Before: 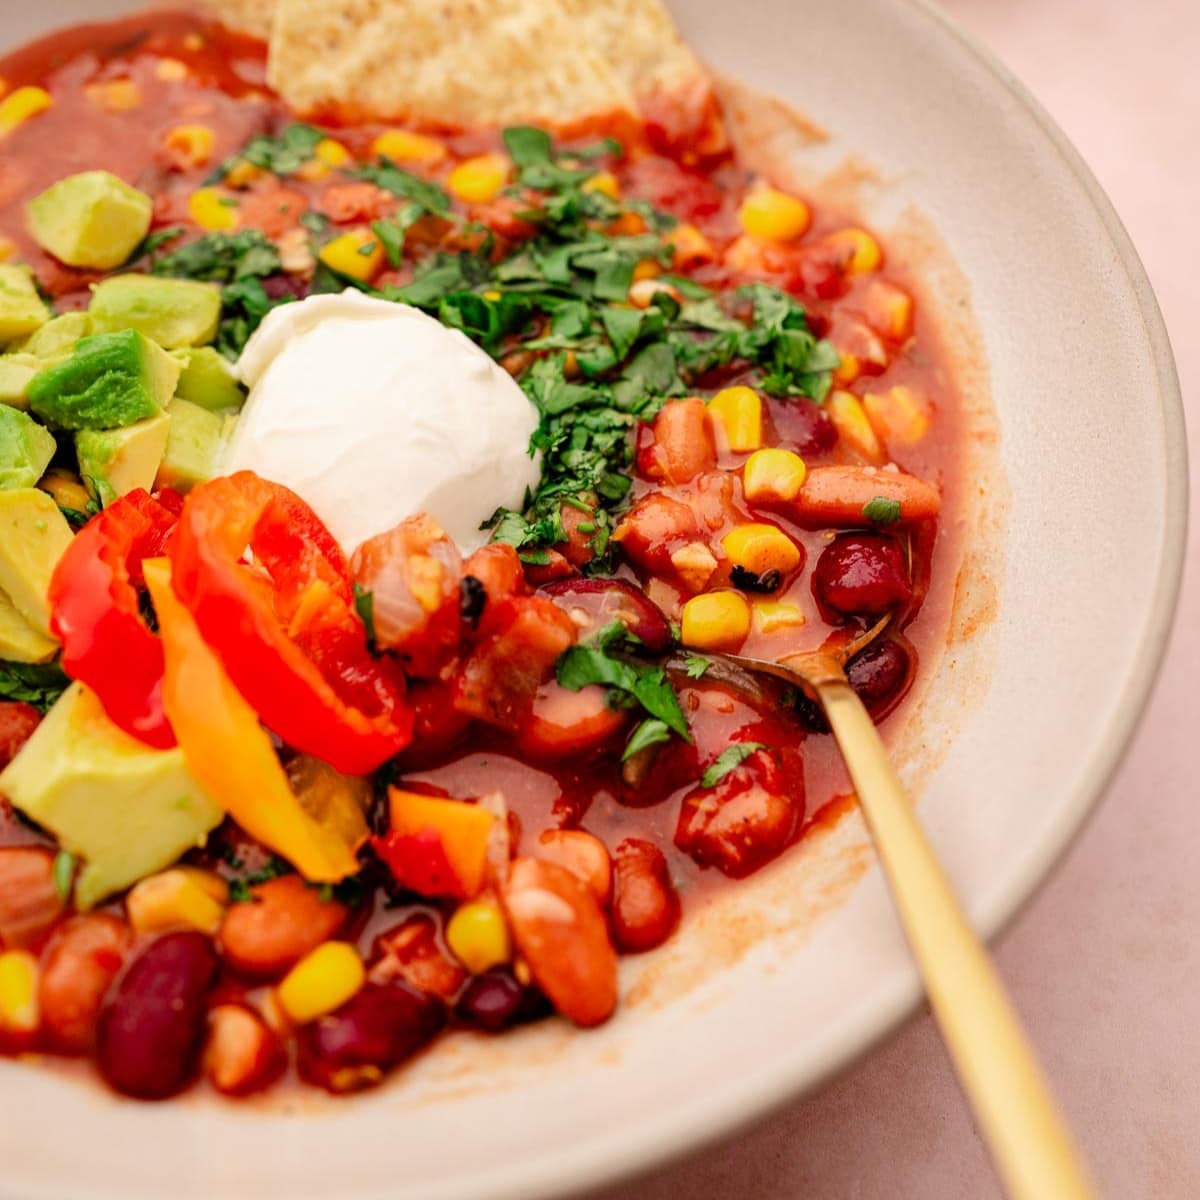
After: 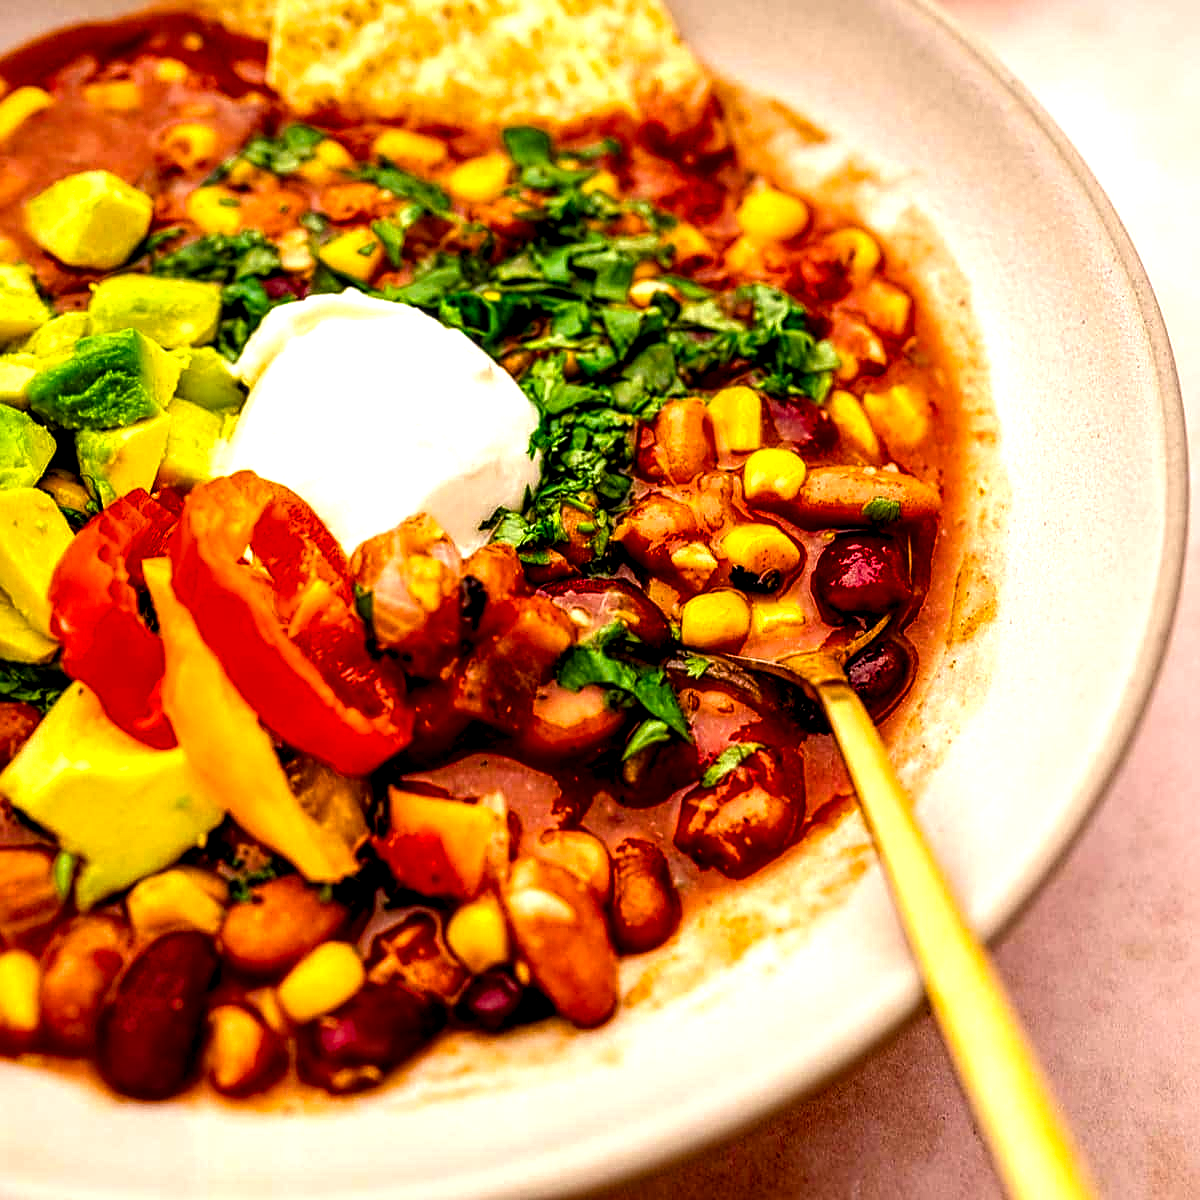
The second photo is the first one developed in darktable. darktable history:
sharpen: on, module defaults
color balance rgb: linear chroma grading › global chroma 9%, perceptual saturation grading › global saturation 36%, perceptual saturation grading › shadows 35%, perceptual brilliance grading › global brilliance 15%, perceptual brilliance grading › shadows -35%, global vibrance 15%
local contrast: highlights 79%, shadows 56%, detail 175%, midtone range 0.428
